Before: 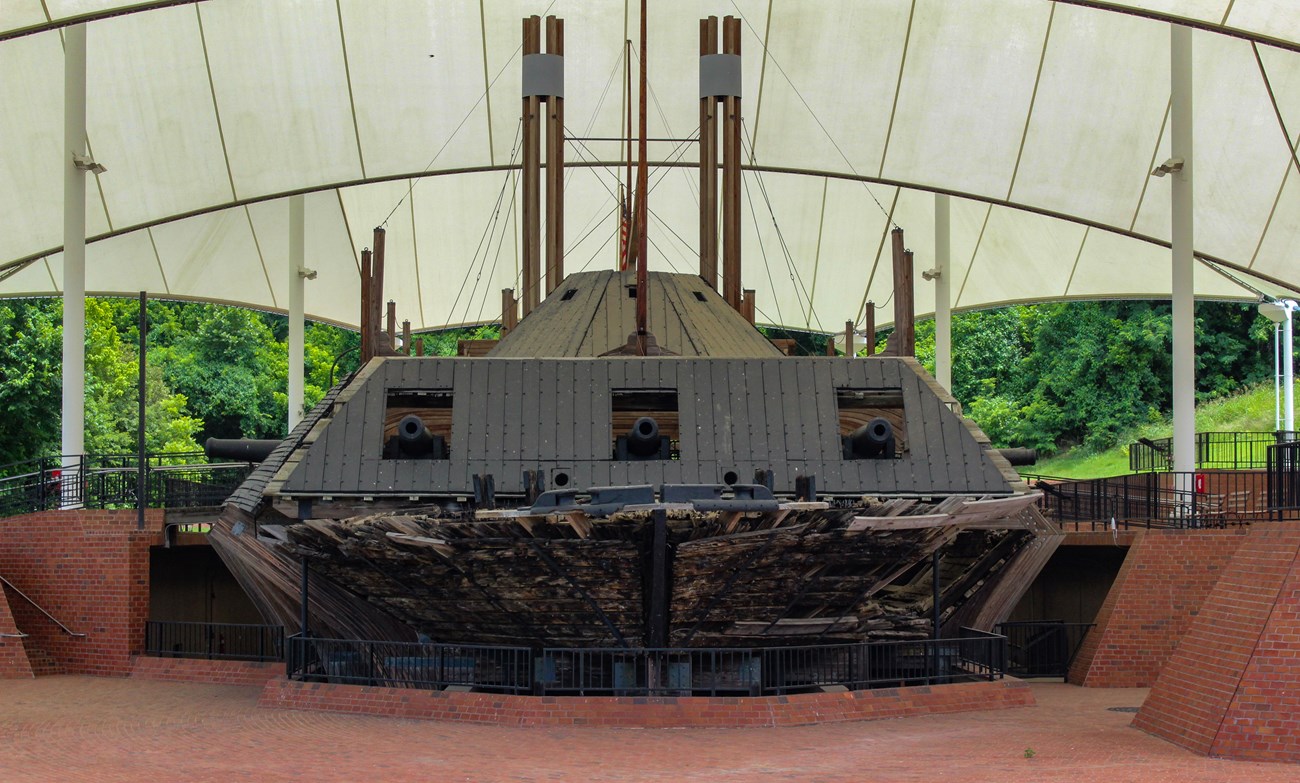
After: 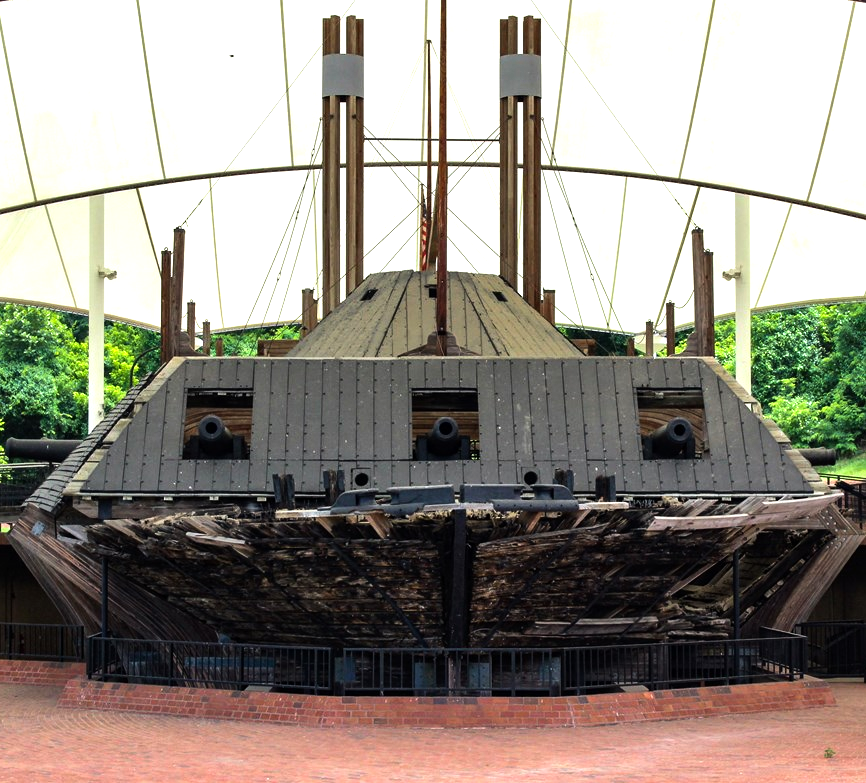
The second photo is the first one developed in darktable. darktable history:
exposure: black level correction 0.001, exposure 0.5 EV, compensate exposure bias true, compensate highlight preservation false
tone equalizer: -8 EV -0.75 EV, -7 EV -0.7 EV, -6 EV -0.6 EV, -5 EV -0.4 EV, -3 EV 0.4 EV, -2 EV 0.6 EV, -1 EV 0.7 EV, +0 EV 0.75 EV, edges refinement/feathering 500, mask exposure compensation -1.57 EV, preserve details no
crop: left 15.419%, right 17.914%
